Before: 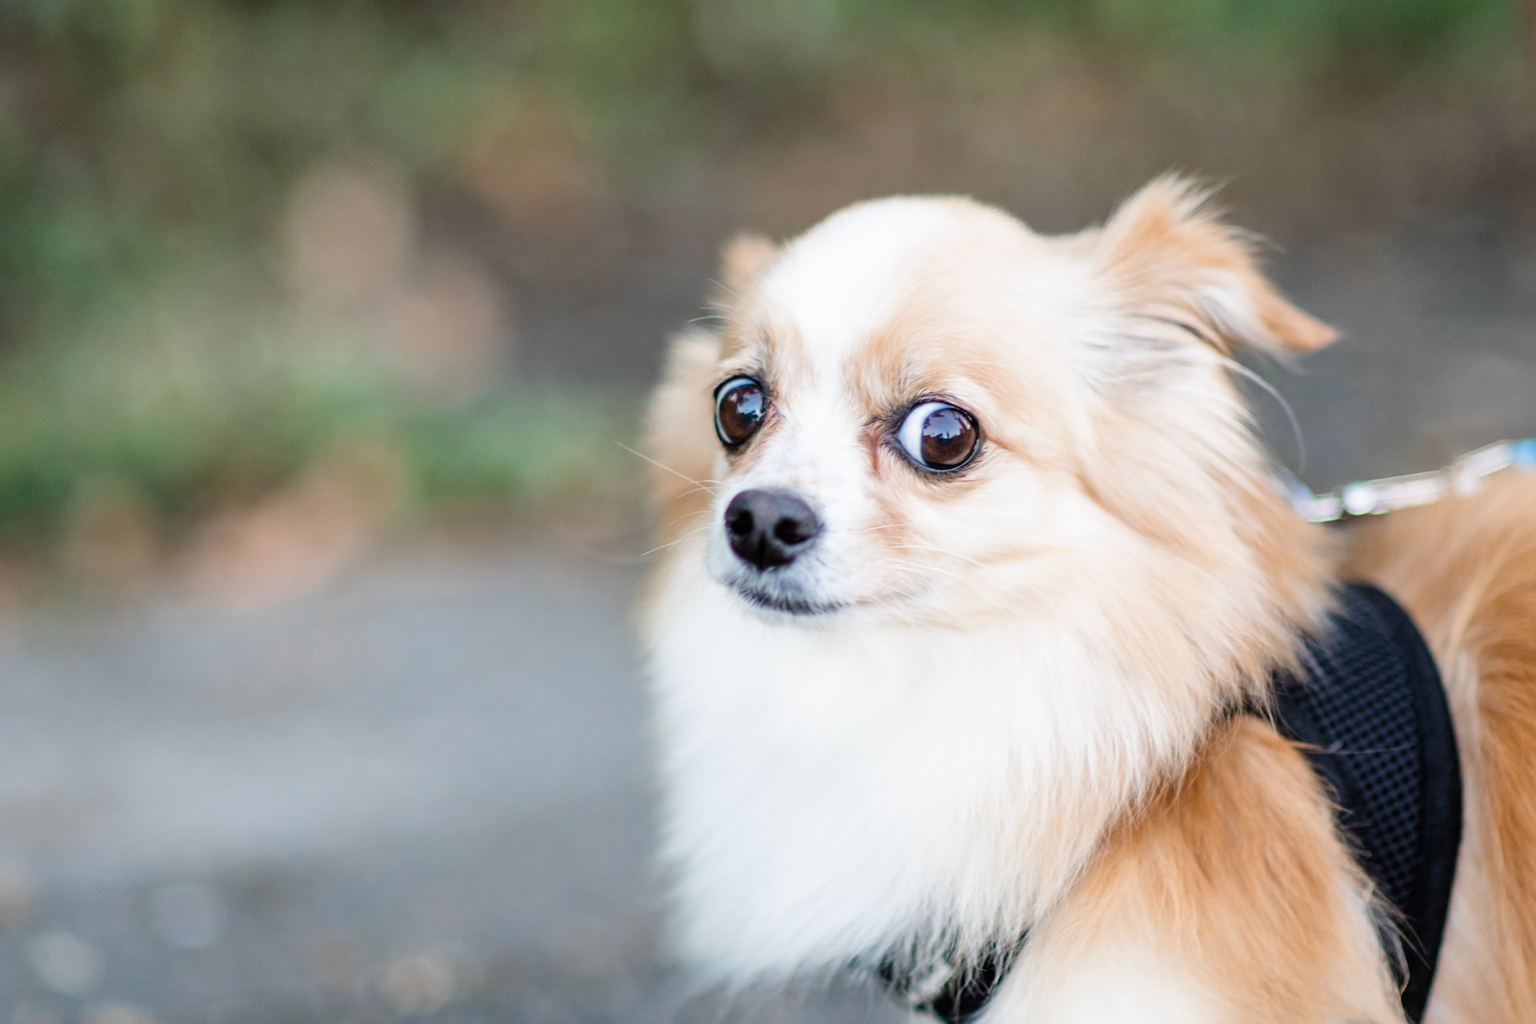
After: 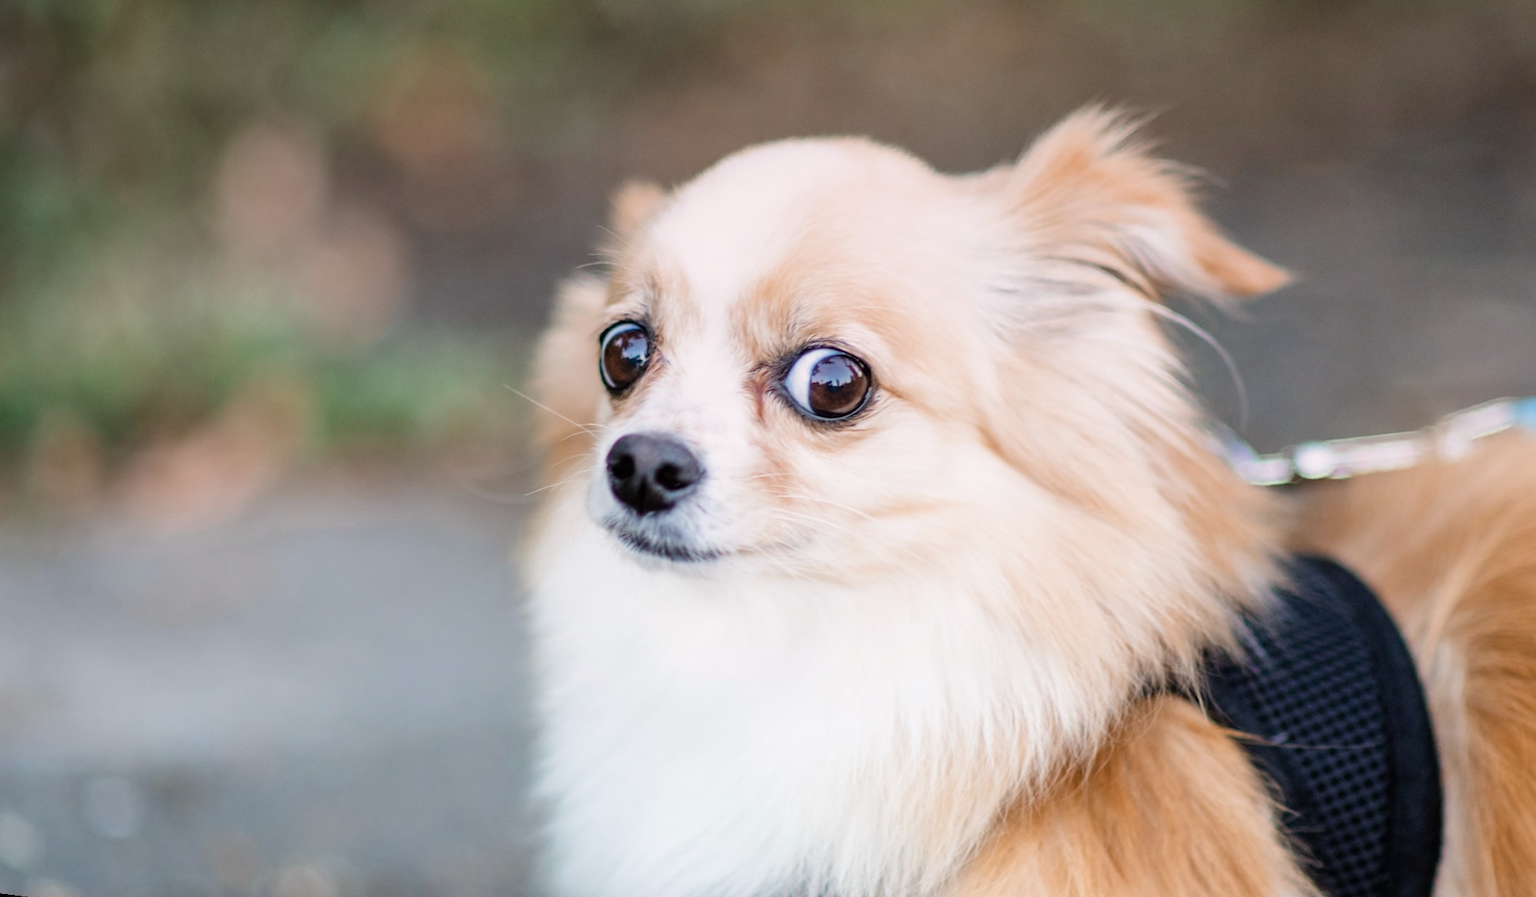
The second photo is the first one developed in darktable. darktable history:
graduated density: density 0.38 EV, hardness 21%, rotation -6.11°, saturation 32%
rotate and perspective: rotation 1.69°, lens shift (vertical) -0.023, lens shift (horizontal) -0.291, crop left 0.025, crop right 0.988, crop top 0.092, crop bottom 0.842
